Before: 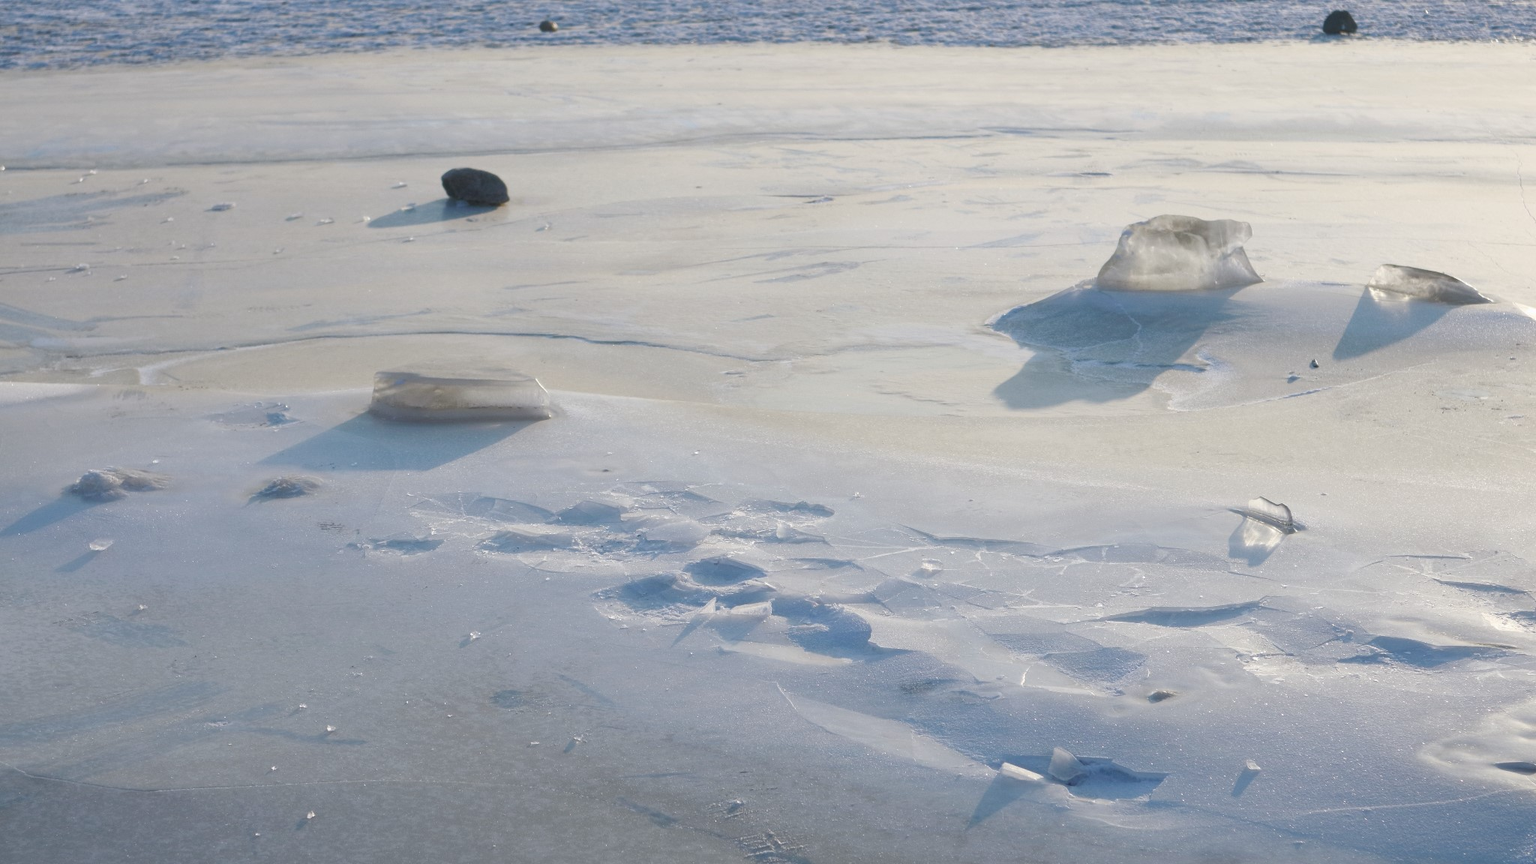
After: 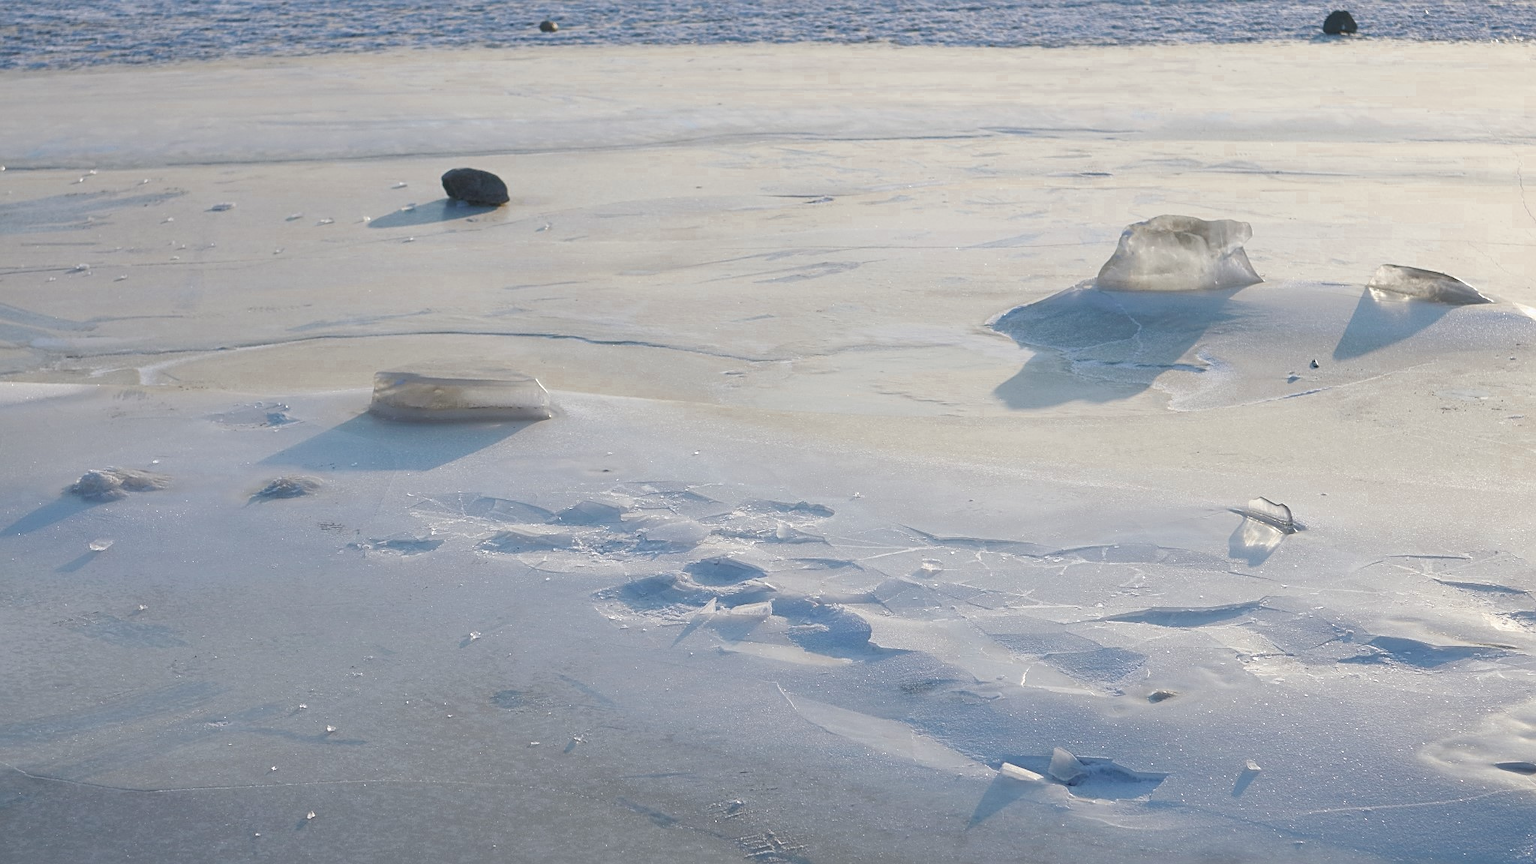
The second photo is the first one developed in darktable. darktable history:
exposure: compensate highlight preservation false
rotate and perspective: crop left 0, crop top 0
color zones: curves: ch0 [(0.11, 0.396) (0.195, 0.36) (0.25, 0.5) (0.303, 0.412) (0.357, 0.544) (0.75, 0.5) (0.967, 0.328)]; ch1 [(0, 0.468) (0.112, 0.512) (0.202, 0.6) (0.25, 0.5) (0.307, 0.352) (0.357, 0.544) (0.75, 0.5) (0.963, 0.524)]
sharpen: on, module defaults
